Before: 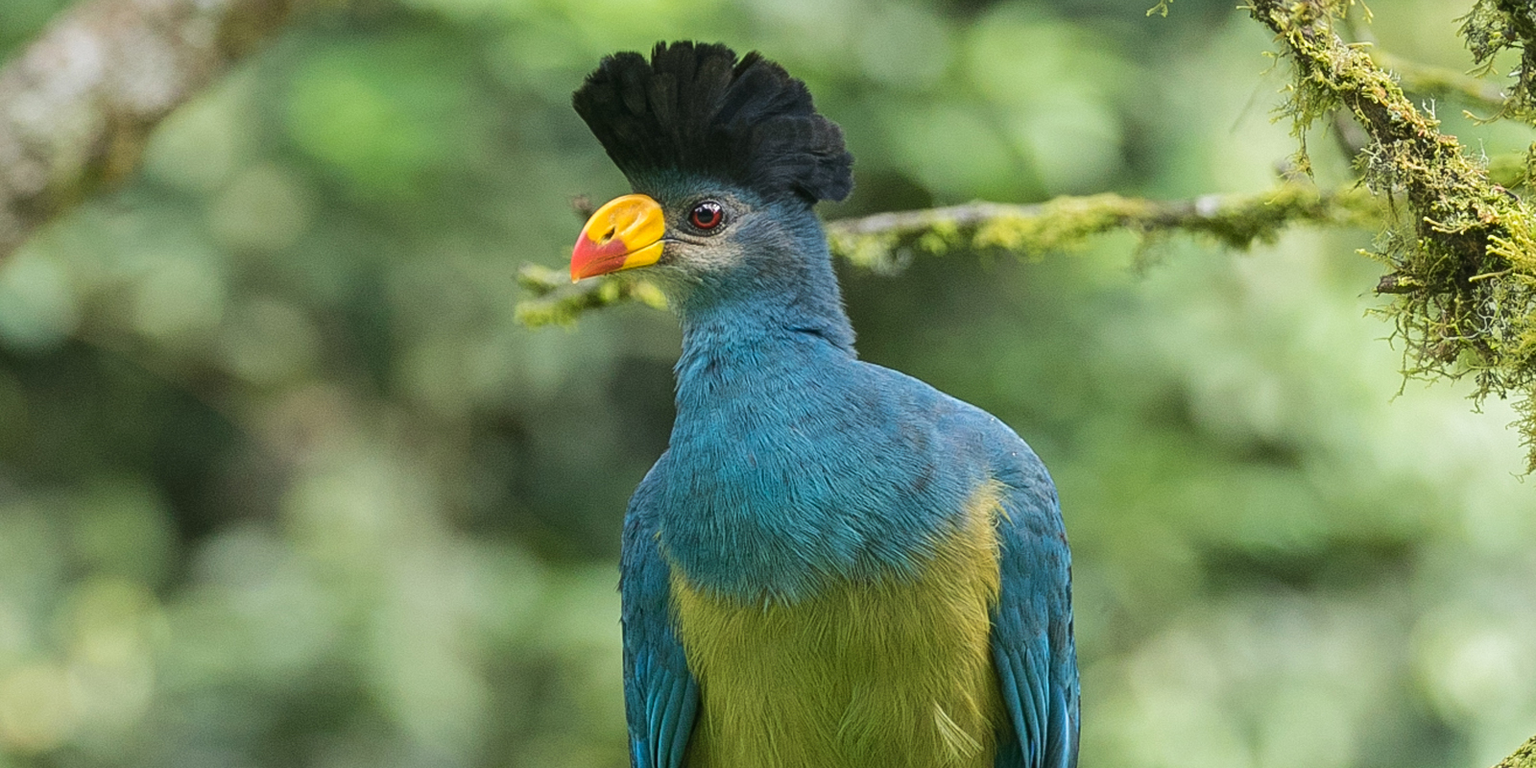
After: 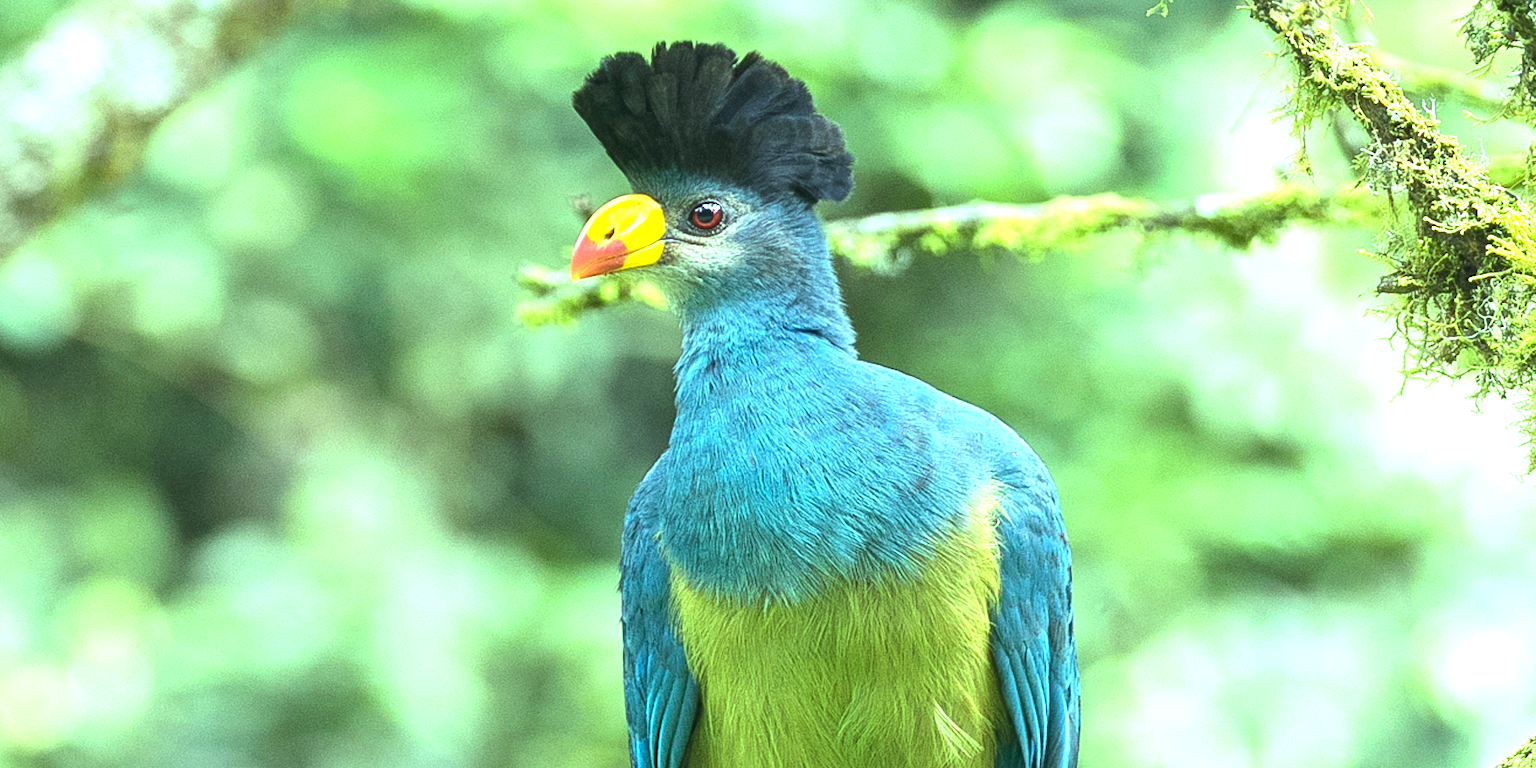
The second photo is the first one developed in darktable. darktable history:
color balance: mode lift, gamma, gain (sRGB), lift [0.997, 0.979, 1.021, 1.011], gamma [1, 1.084, 0.916, 0.998], gain [1, 0.87, 1.13, 1.101], contrast 4.55%, contrast fulcrum 38.24%, output saturation 104.09%
exposure: black level correction 0, exposure 1.2 EV, compensate exposure bias true, compensate highlight preservation false
